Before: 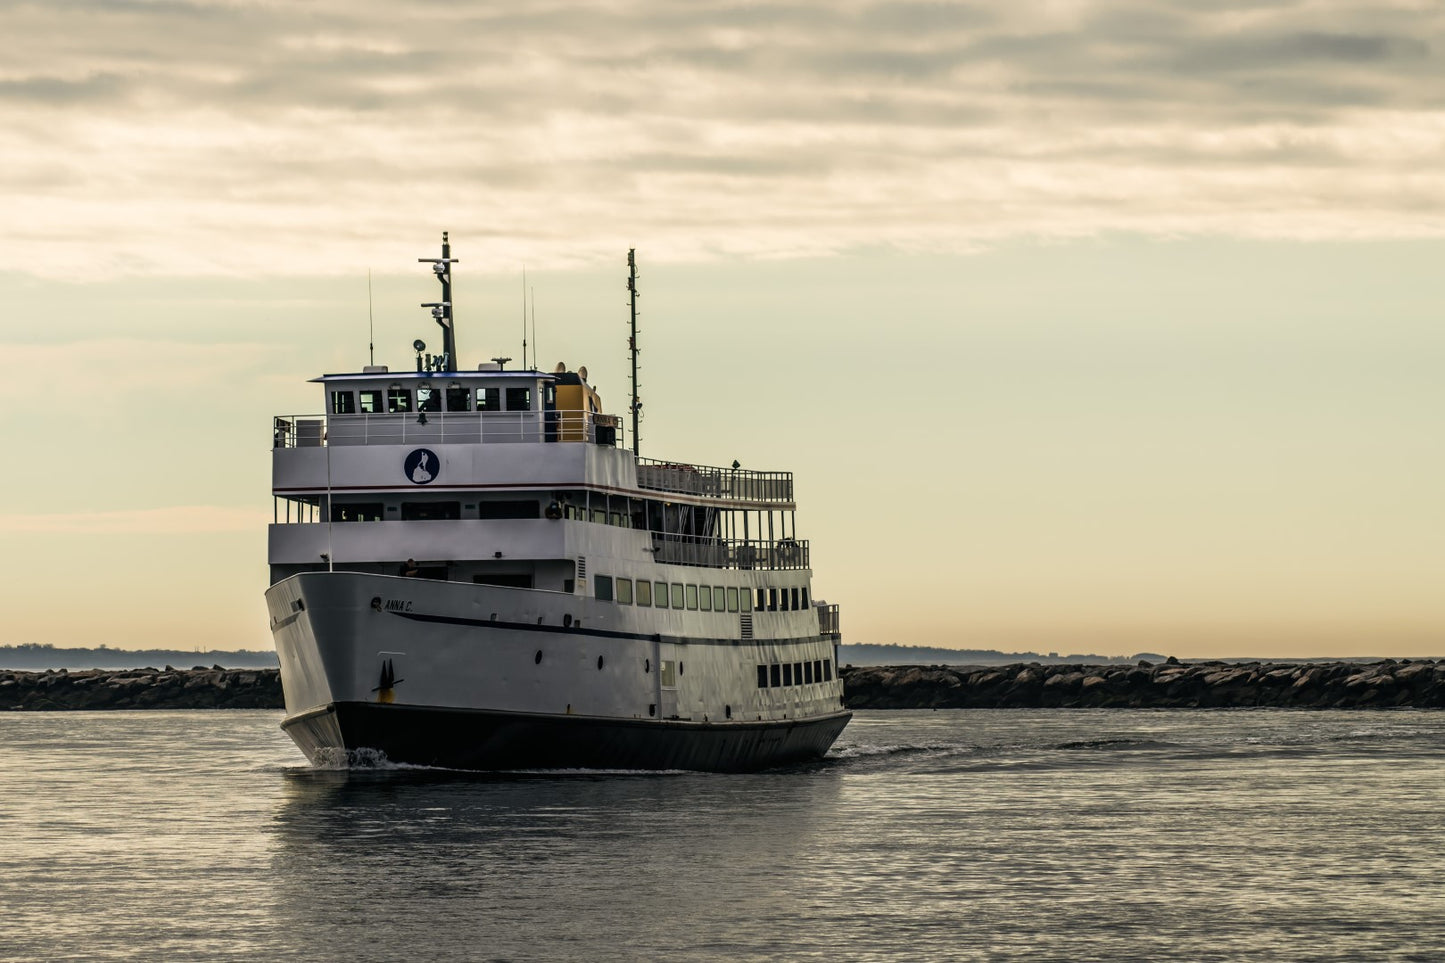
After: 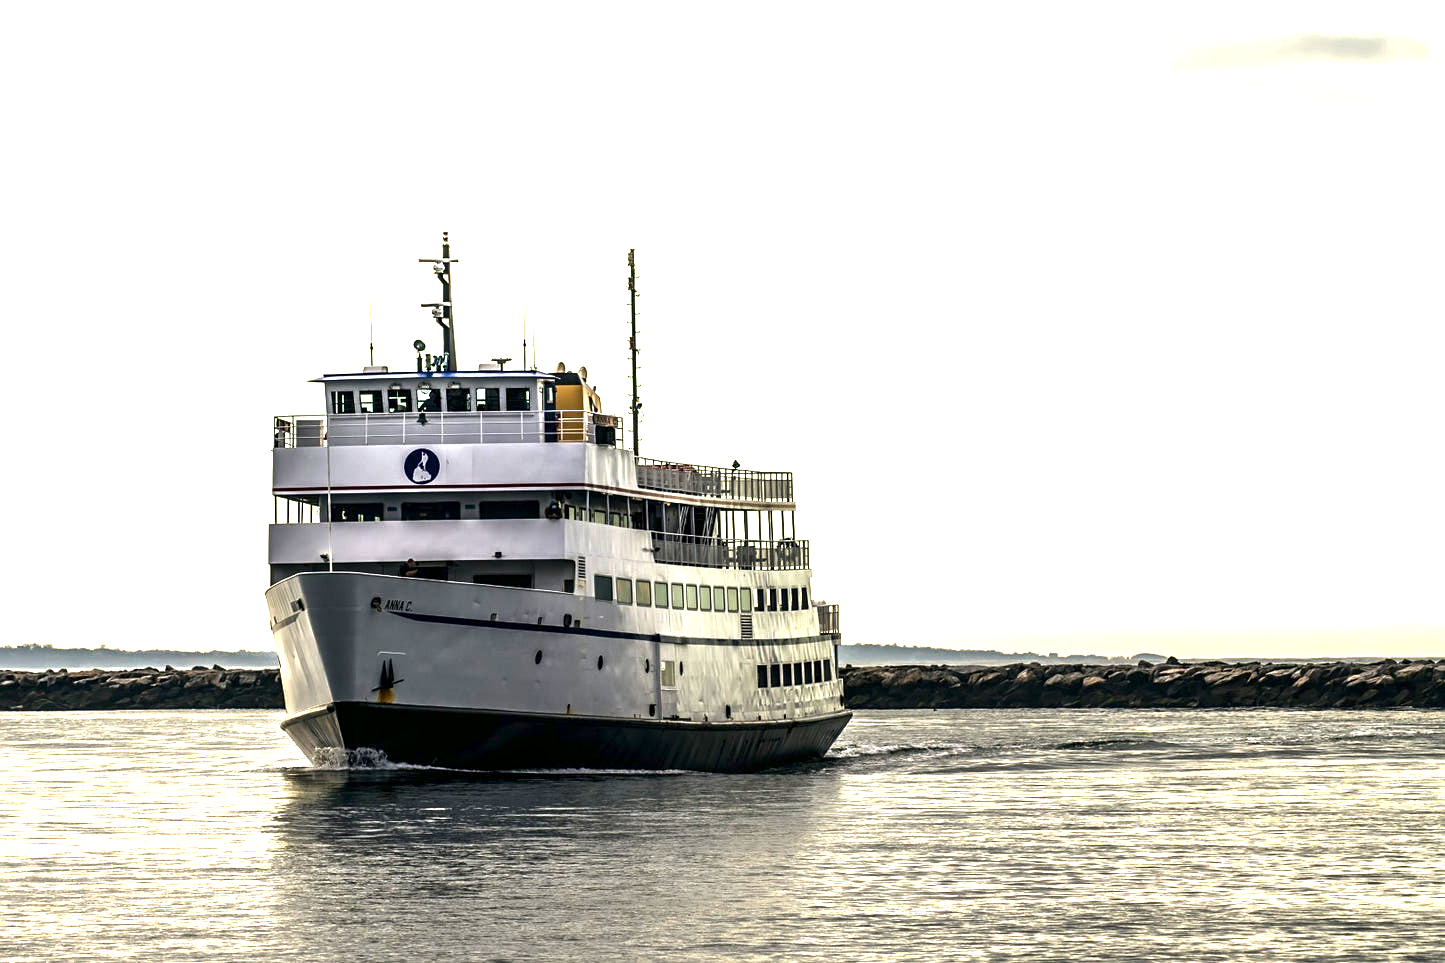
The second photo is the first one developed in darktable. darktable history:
contrast brightness saturation: brightness -0.09
exposure: black level correction 0.001, exposure 1.719 EV, compensate exposure bias true, compensate highlight preservation false
sharpen: amount 0.2
